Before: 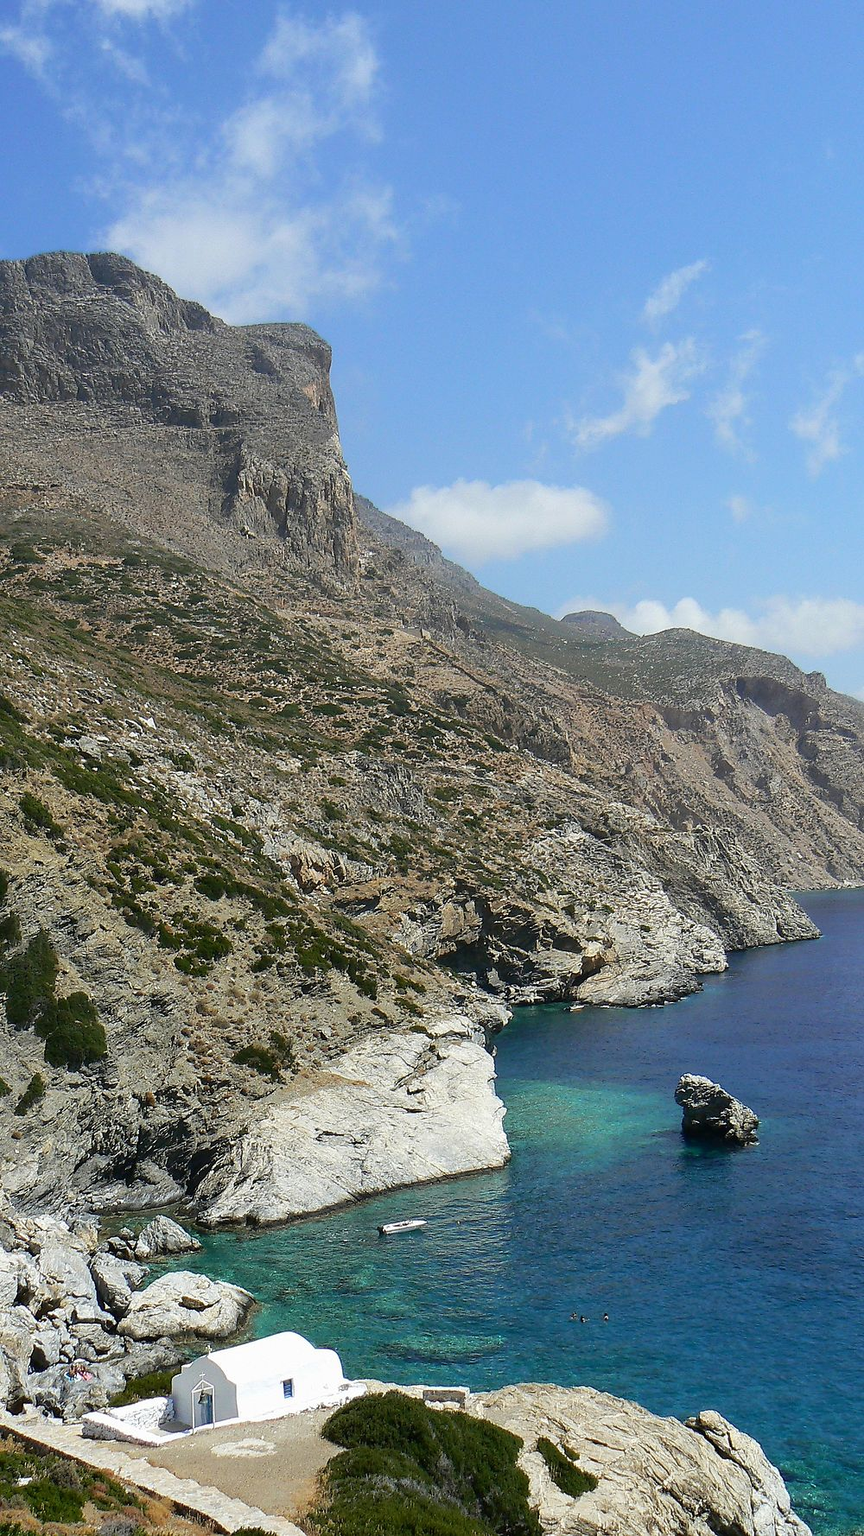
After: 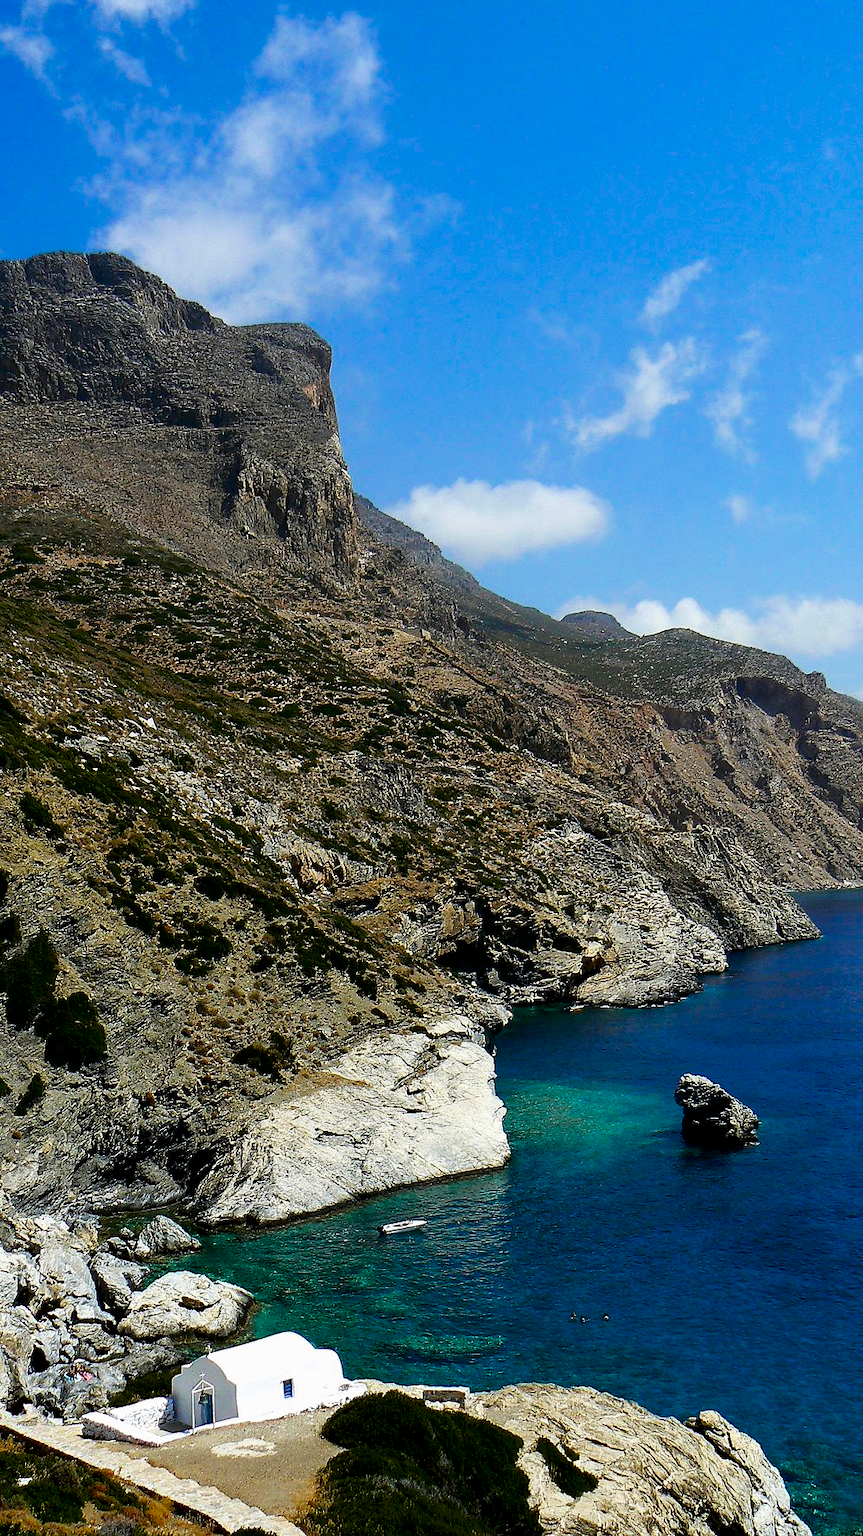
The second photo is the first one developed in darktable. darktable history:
contrast brightness saturation: brightness -0.253, saturation 0.198
filmic rgb: black relative exposure -8.7 EV, white relative exposure 2.7 EV, target black luminance 0%, hardness 6.26, latitude 77.39%, contrast 1.326, shadows ↔ highlights balance -0.29%
color balance rgb: highlights gain › chroma 0.117%, highlights gain › hue 332.73°, global offset › luminance -0.251%, linear chroma grading › global chroma 15.566%, perceptual saturation grading › global saturation 9.802%
